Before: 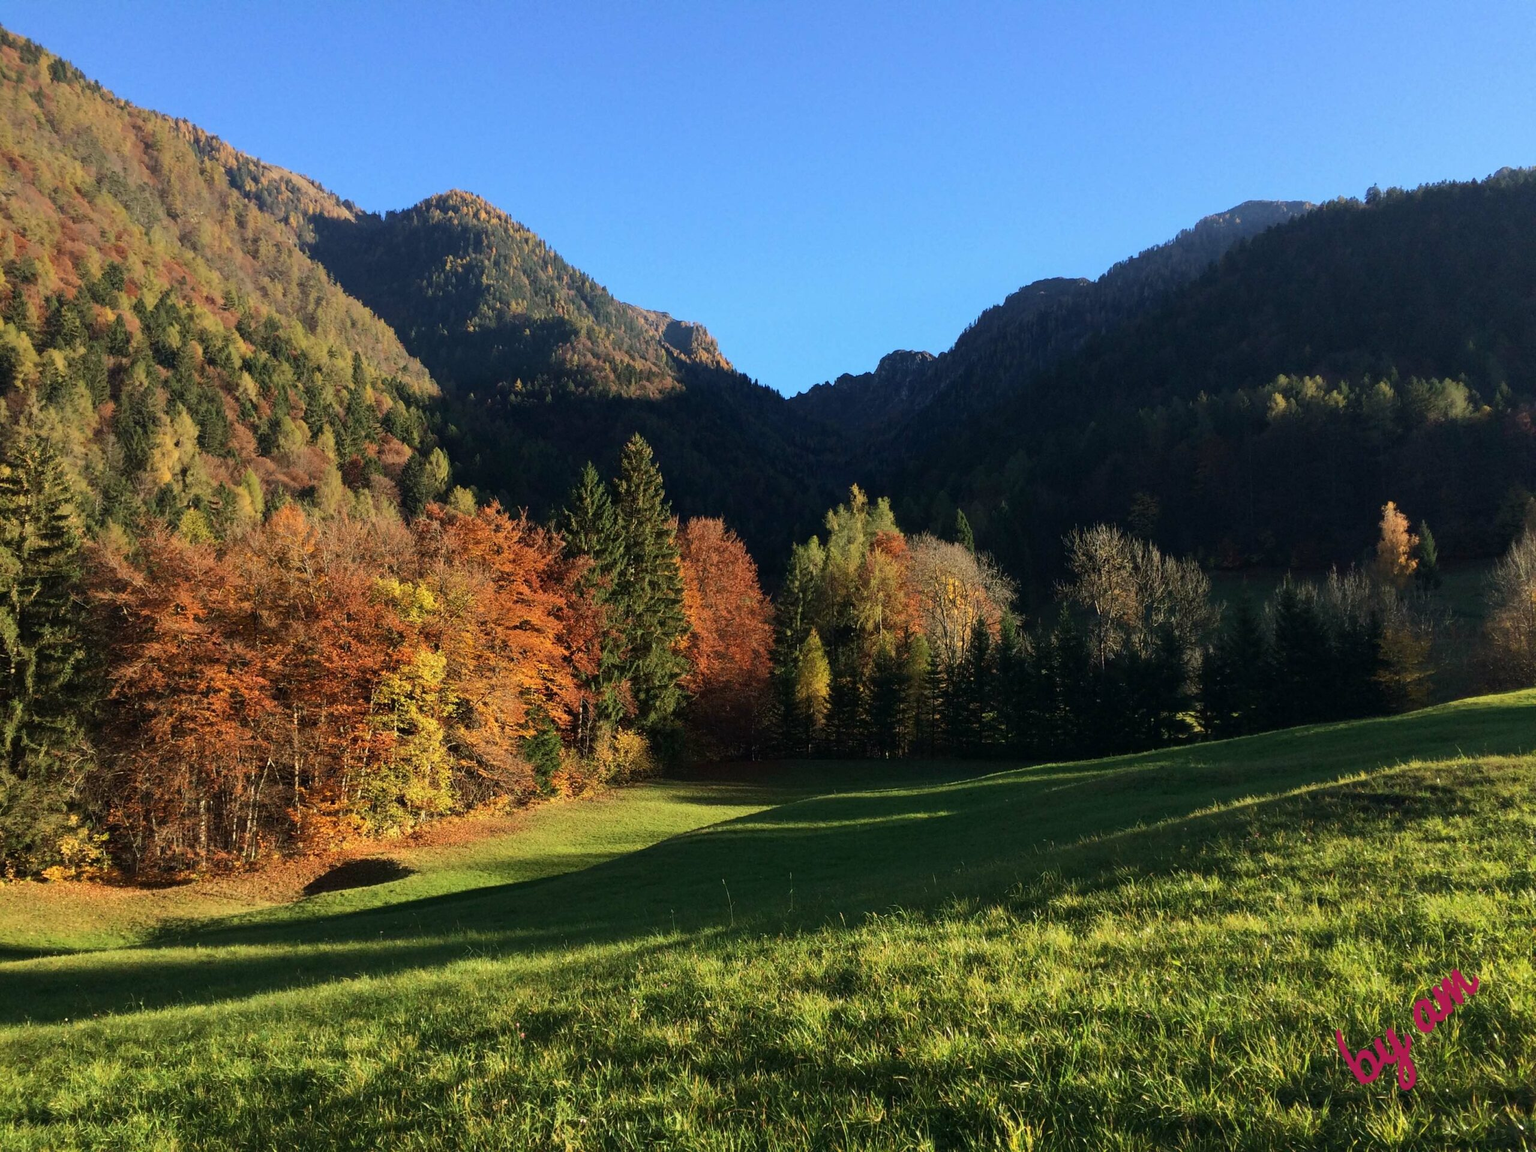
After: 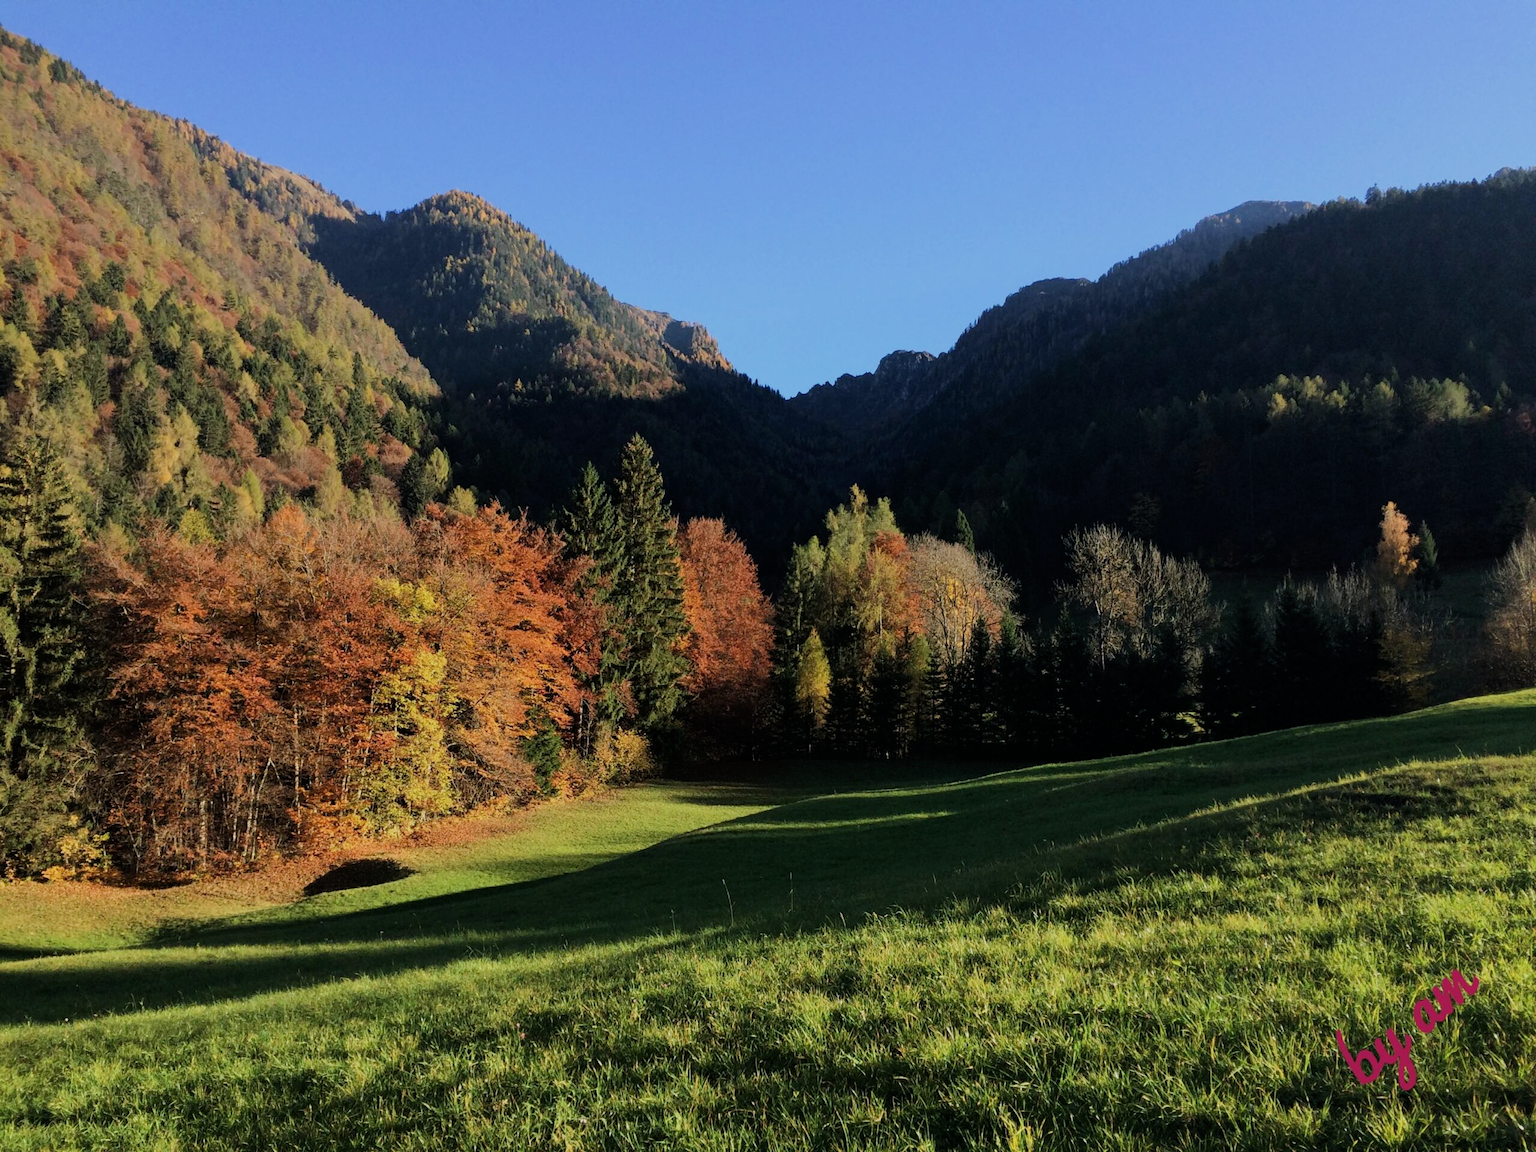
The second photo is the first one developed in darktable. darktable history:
white balance: red 0.983, blue 1.036
filmic rgb: white relative exposure 3.9 EV, hardness 4.26
